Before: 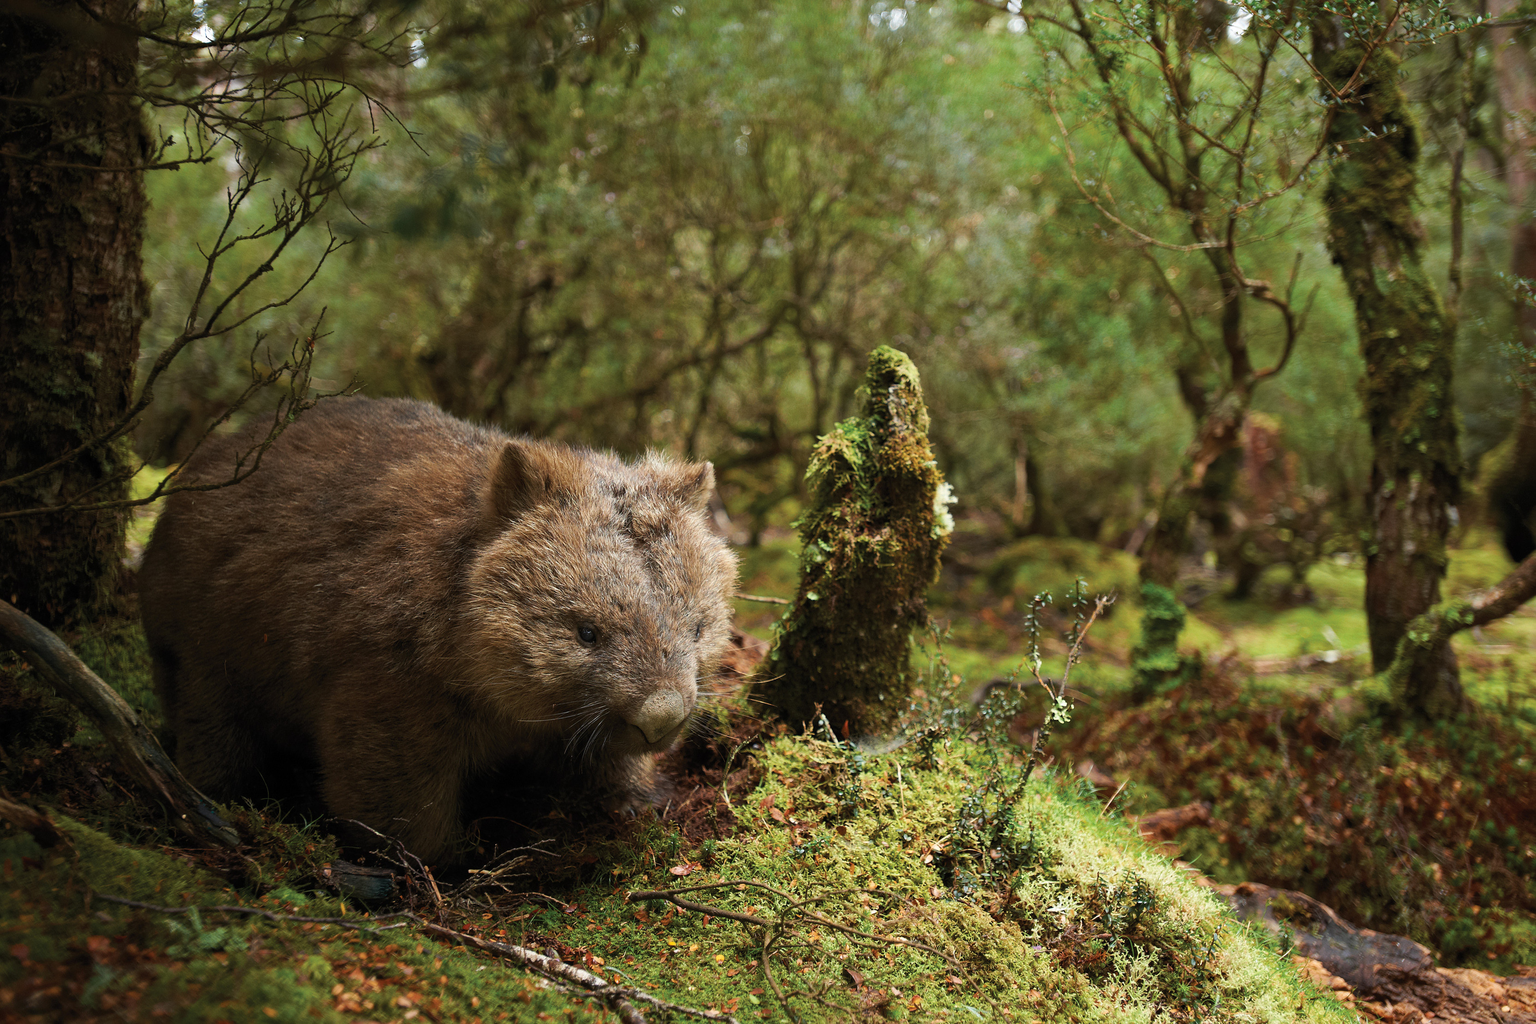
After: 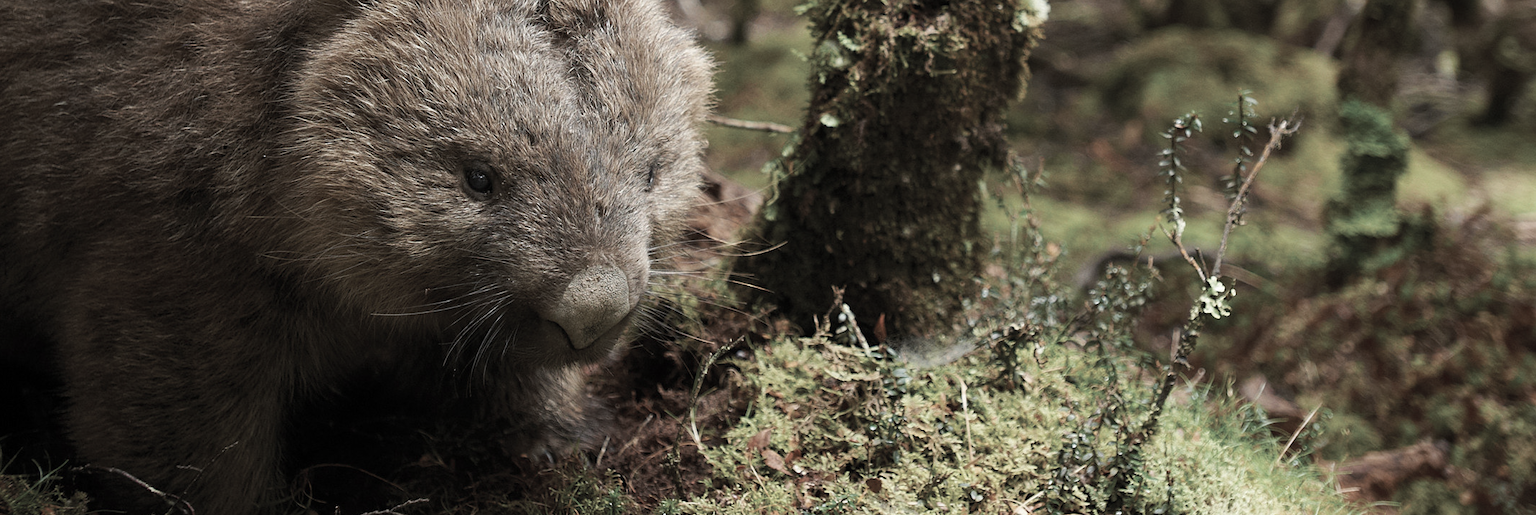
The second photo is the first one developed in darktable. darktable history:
color zones: curves: ch0 [(0, 0.6) (0.129, 0.508) (0.193, 0.483) (0.429, 0.5) (0.571, 0.5) (0.714, 0.5) (0.857, 0.5) (1, 0.6)]; ch1 [(0, 0.481) (0.112, 0.245) (0.213, 0.223) (0.429, 0.233) (0.571, 0.231) (0.683, 0.242) (0.857, 0.296) (1, 0.481)]
crop: left 18.204%, top 50.68%, right 17.482%, bottom 16.907%
